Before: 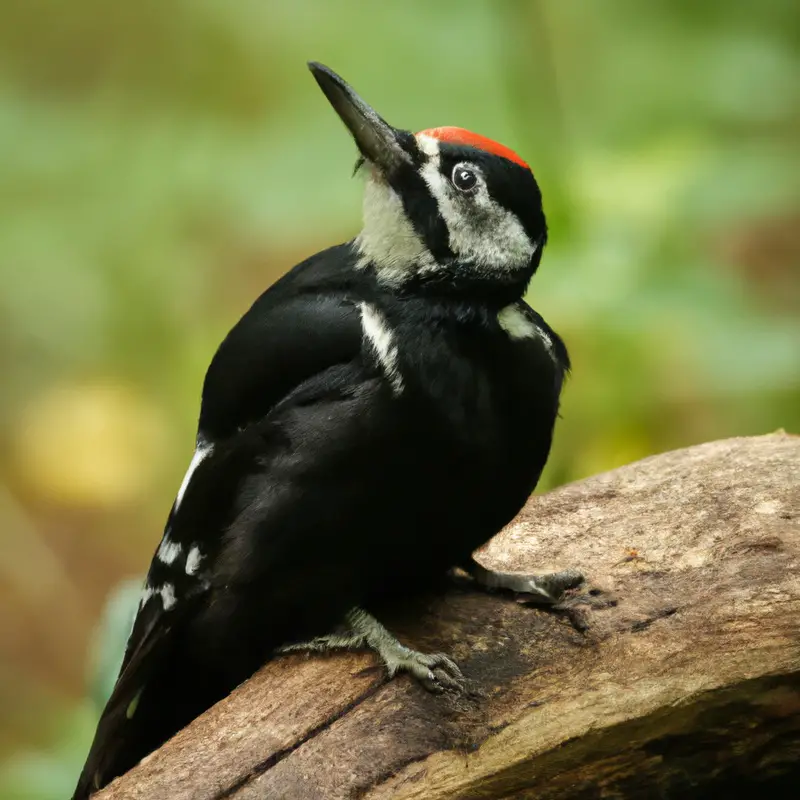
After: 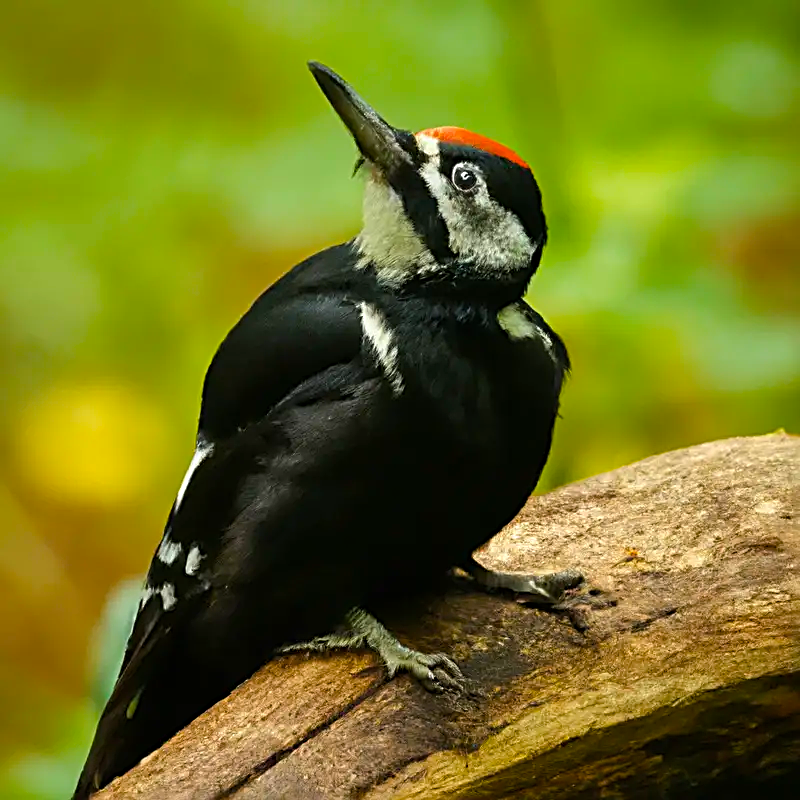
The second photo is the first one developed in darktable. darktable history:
sharpen: radius 2.558, amount 0.64
color balance rgb: perceptual saturation grading › global saturation 17.144%, global vibrance 45.603%
